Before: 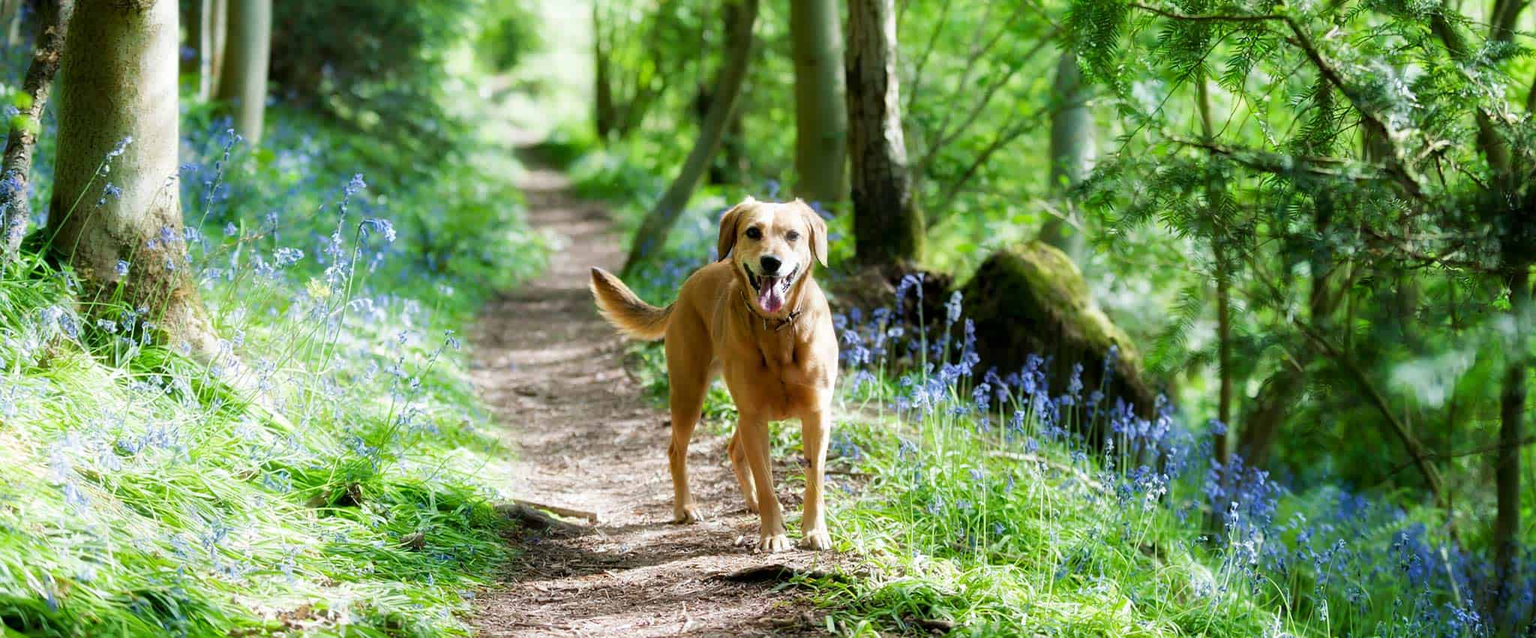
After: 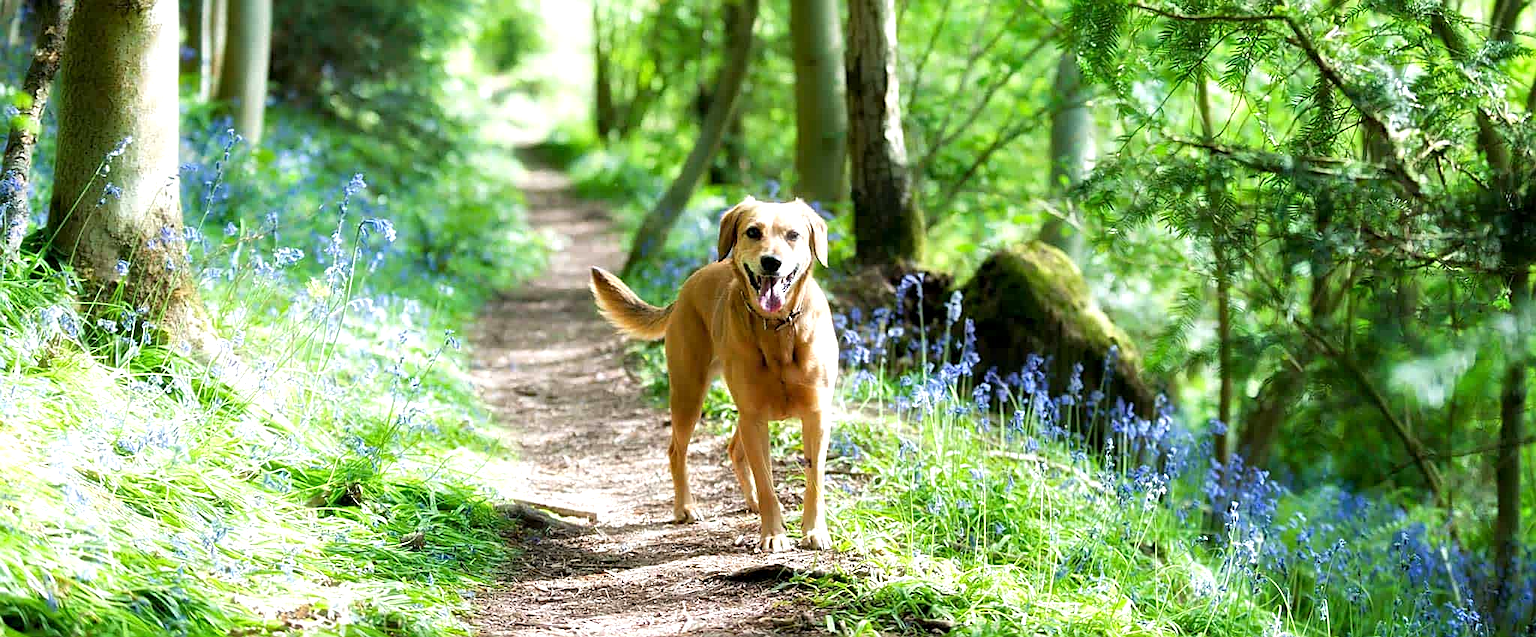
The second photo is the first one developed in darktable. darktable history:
exposure: black level correction 0.001, exposure 0.499 EV, compensate highlight preservation false
sharpen: on, module defaults
